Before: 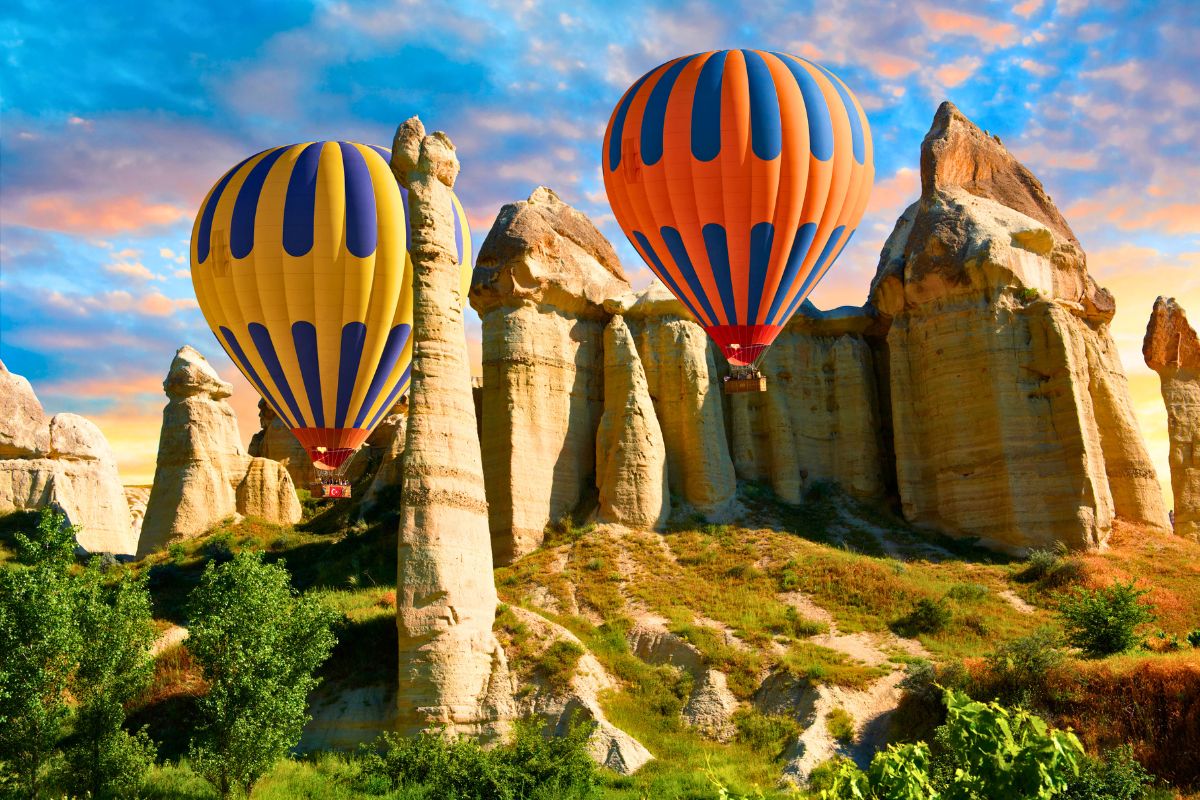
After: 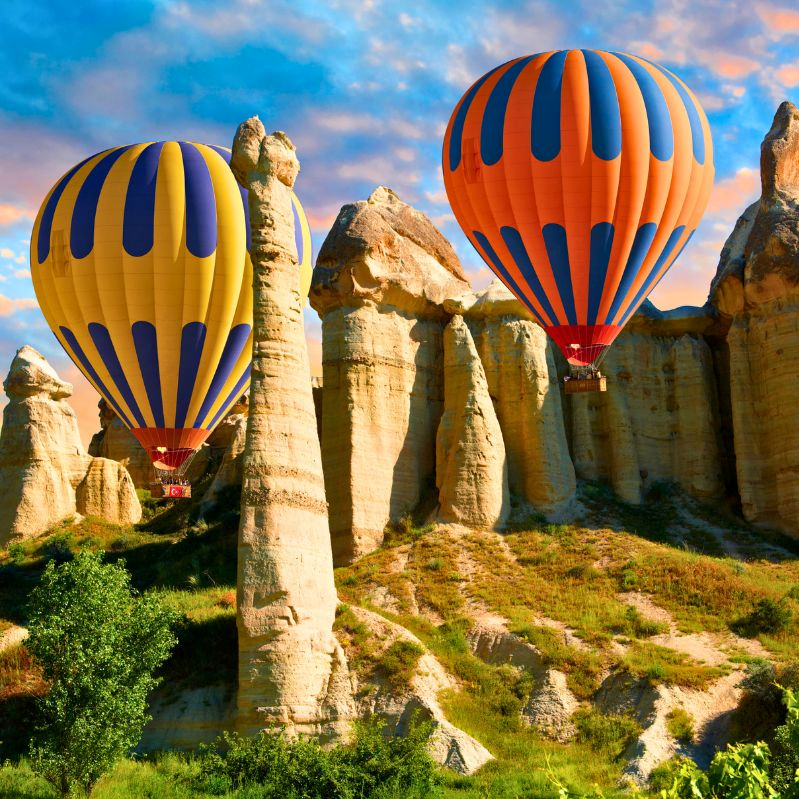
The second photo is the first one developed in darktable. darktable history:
crop and rotate: left 13.409%, right 19.924%
local contrast: mode bilateral grid, contrast 10, coarseness 25, detail 115%, midtone range 0.2
white balance: emerald 1
